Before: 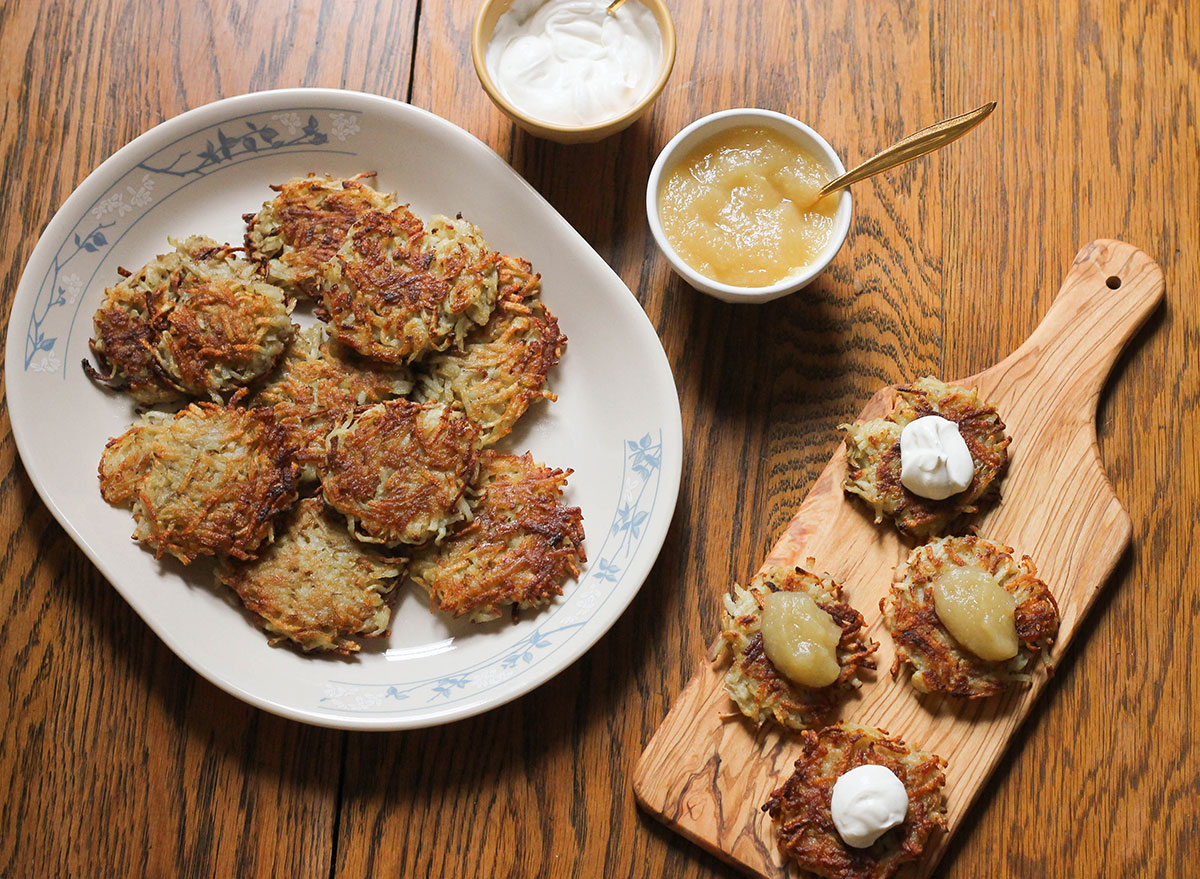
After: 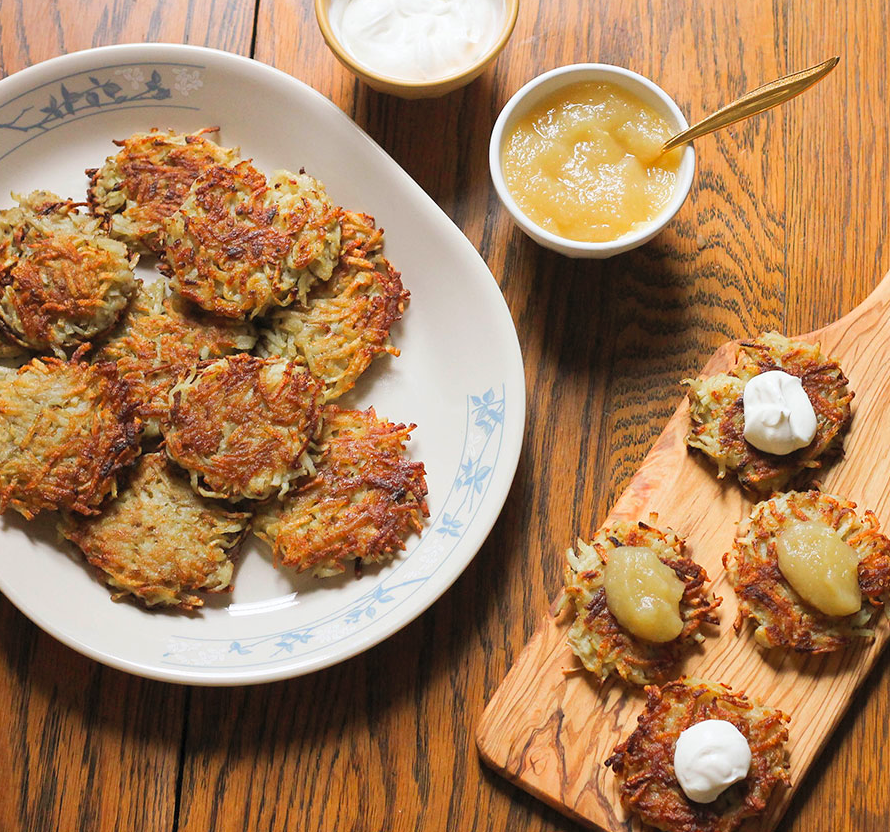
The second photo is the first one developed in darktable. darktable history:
contrast brightness saturation: brightness 0.09, saturation 0.19
crop and rotate: left 13.15%, top 5.251%, right 12.609%
